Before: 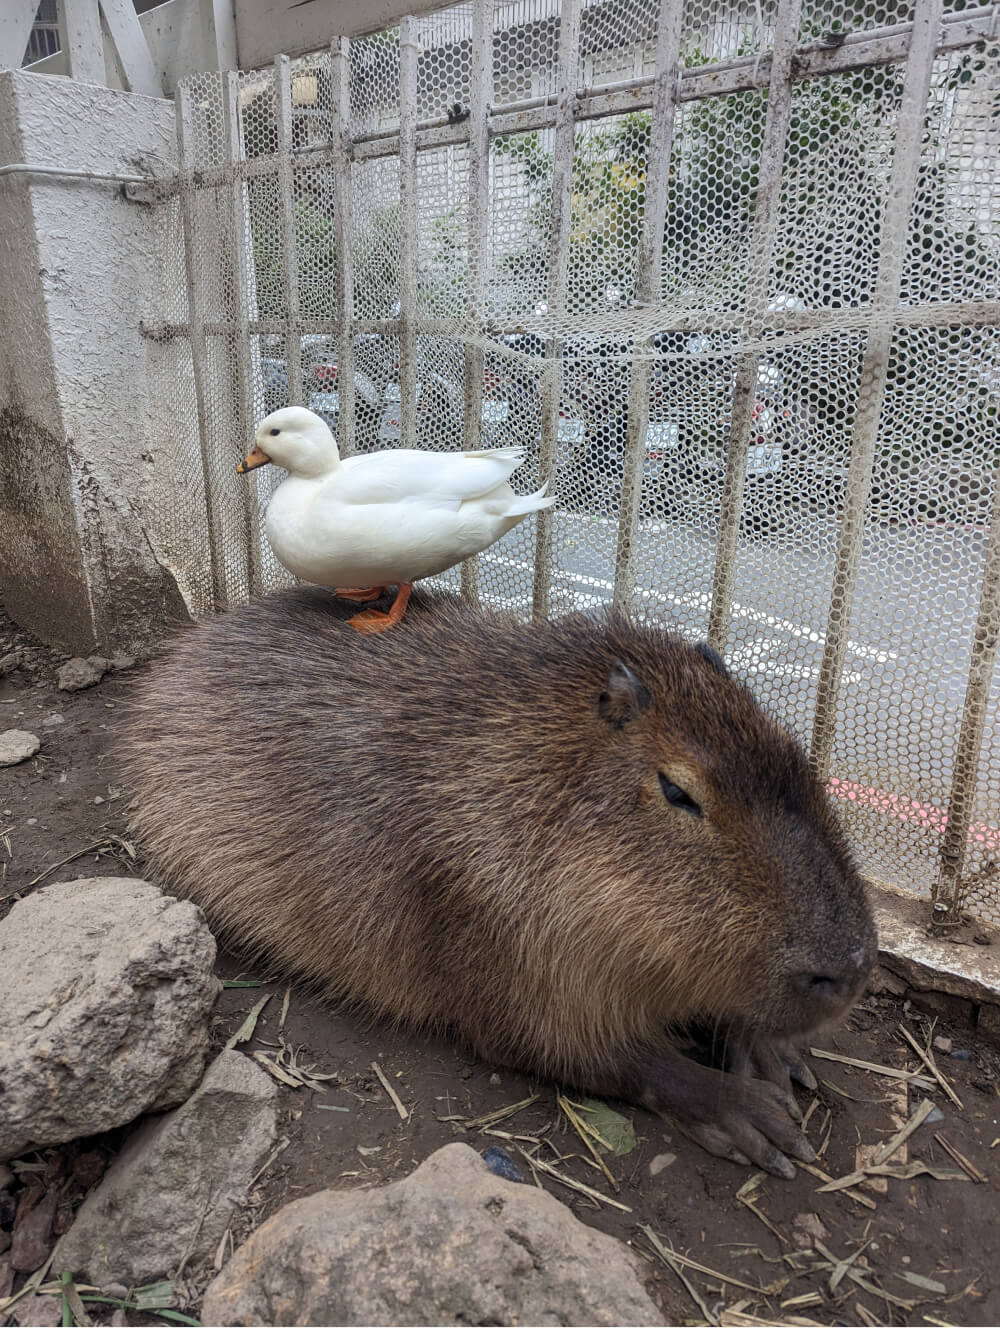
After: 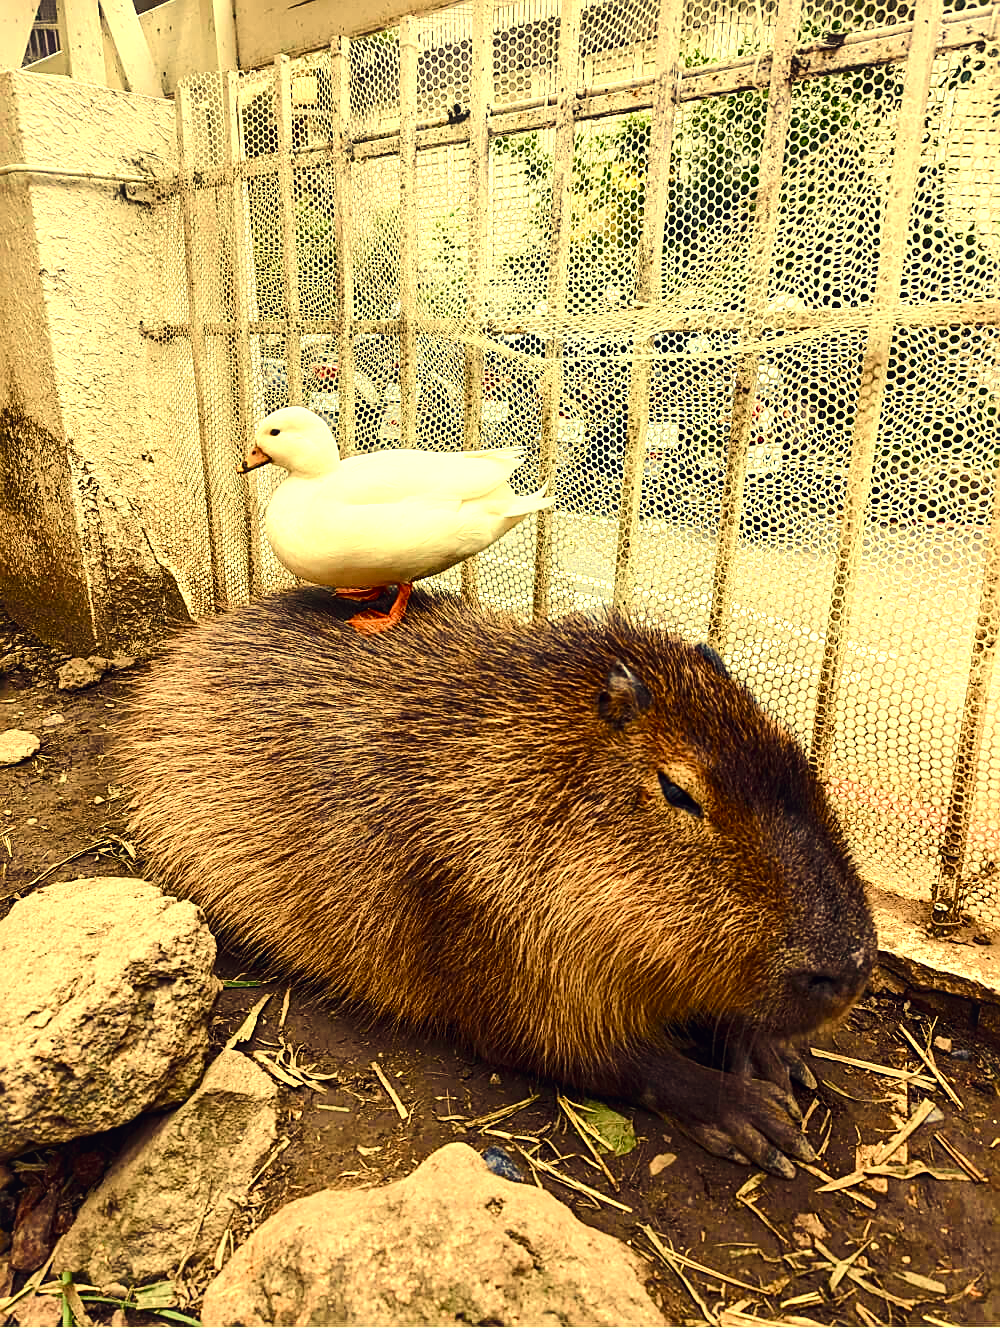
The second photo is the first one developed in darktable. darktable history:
white balance: red 1.08, blue 0.791
color zones: curves: ch0 [(0.068, 0.464) (0.25, 0.5) (0.48, 0.508) (0.75, 0.536) (0.886, 0.476) (0.967, 0.456)]; ch1 [(0.066, 0.456) (0.25, 0.5) (0.616, 0.508) (0.746, 0.56) (0.934, 0.444)]
tone equalizer: -8 EV -0.75 EV, -7 EV -0.7 EV, -6 EV -0.6 EV, -5 EV -0.4 EV, -3 EV 0.4 EV, -2 EV 0.6 EV, -1 EV 0.7 EV, +0 EV 0.75 EV, edges refinement/feathering 500, mask exposure compensation -1.57 EV, preserve details no
color balance rgb: shadows lift › chroma 3%, shadows lift › hue 280.8°, power › hue 330°, highlights gain › chroma 3%, highlights gain › hue 75.6°, global offset › luminance 0.7%, perceptual saturation grading › global saturation 20%, perceptual saturation grading › highlights -25%, perceptual saturation grading › shadows 50%, global vibrance 20.33%
sharpen: on, module defaults
local contrast: mode bilateral grid, contrast 20, coarseness 50, detail 120%, midtone range 0.2
exposure: exposure 0.493 EV, compensate highlight preservation false
tone curve: curves: ch0 [(0, 0) (0.126, 0.061) (0.338, 0.285) (0.494, 0.518) (0.703, 0.762) (1, 1)]; ch1 [(0, 0) (0.389, 0.313) (0.457, 0.442) (0.5, 0.501) (0.55, 0.578) (1, 1)]; ch2 [(0, 0) (0.44, 0.424) (0.501, 0.499) (0.557, 0.564) (0.613, 0.67) (0.707, 0.746) (1, 1)], color space Lab, independent channels, preserve colors none
